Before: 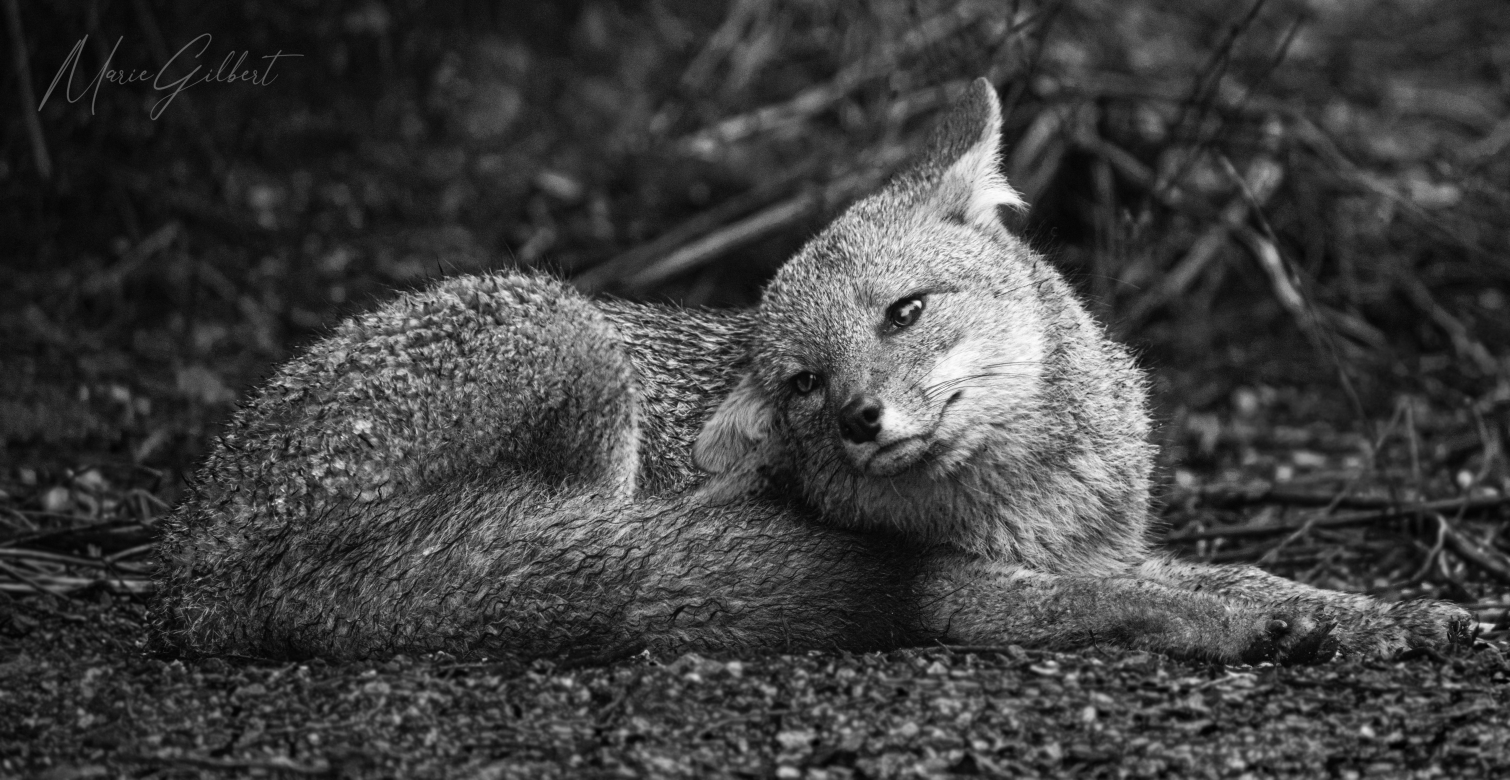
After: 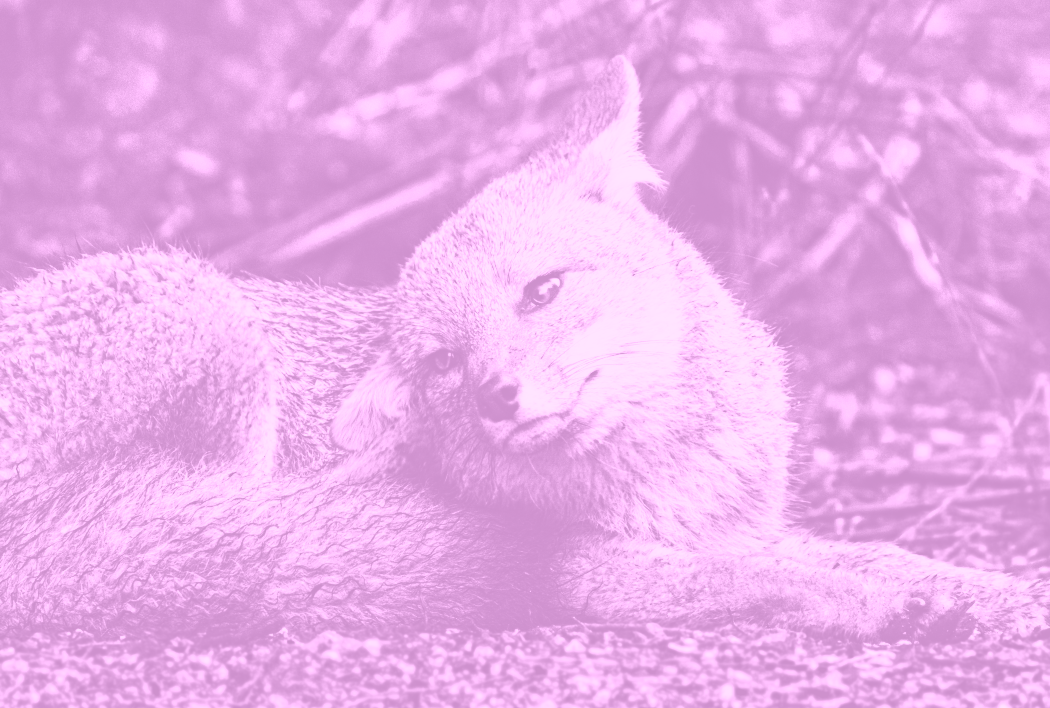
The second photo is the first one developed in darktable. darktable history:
haze removal: compatibility mode true, adaptive false
base curve: curves: ch0 [(0, 0) (0.028, 0.03) (0.121, 0.232) (0.46, 0.748) (0.859, 0.968) (1, 1)], preserve colors none
colorize: hue 331.2°, saturation 69%, source mix 30.28%, lightness 69.02%, version 1
white balance: red 0.98, blue 1.034
crop and rotate: left 24.034%, top 2.838%, right 6.406%, bottom 6.299%
shadows and highlights: low approximation 0.01, soften with gaussian
